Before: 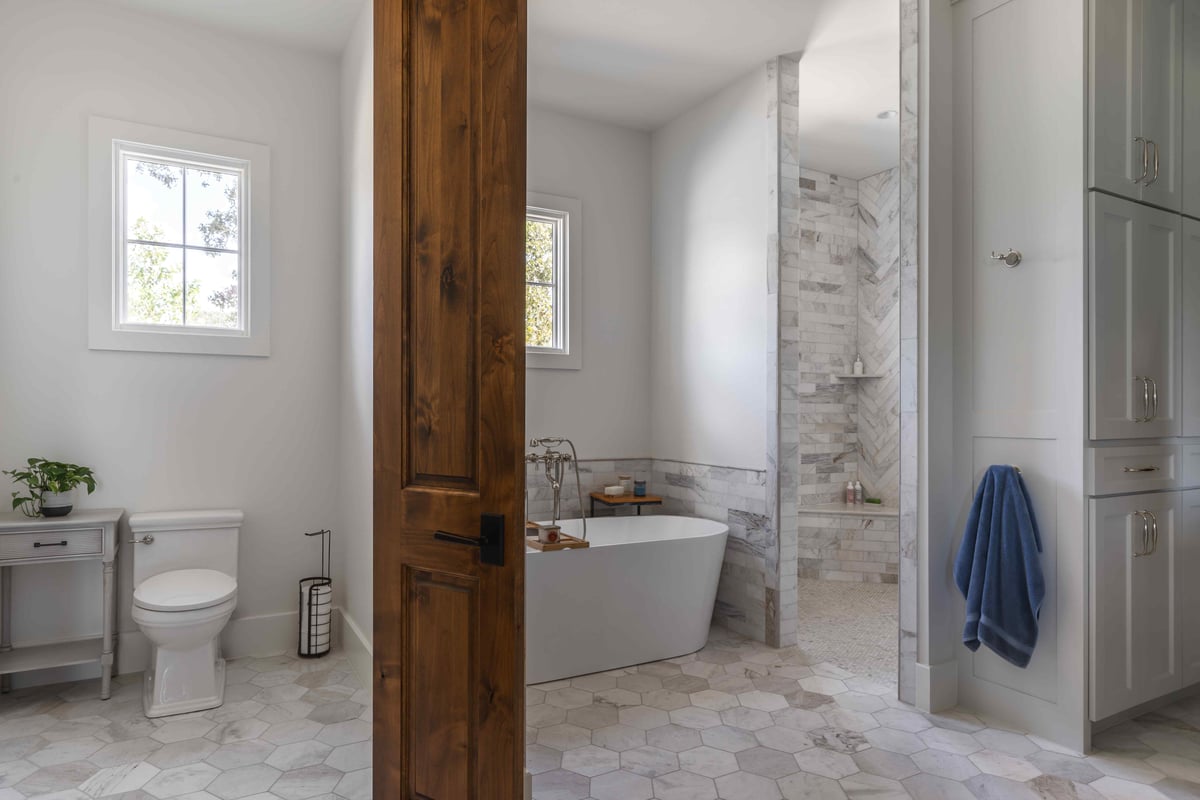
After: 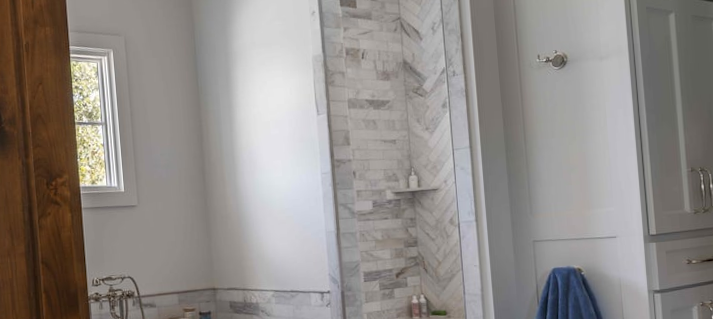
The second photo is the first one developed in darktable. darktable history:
rotate and perspective: rotation -4.57°, crop left 0.054, crop right 0.944, crop top 0.087, crop bottom 0.914
crop: left 36.005%, top 18.293%, right 0.31%, bottom 38.444%
